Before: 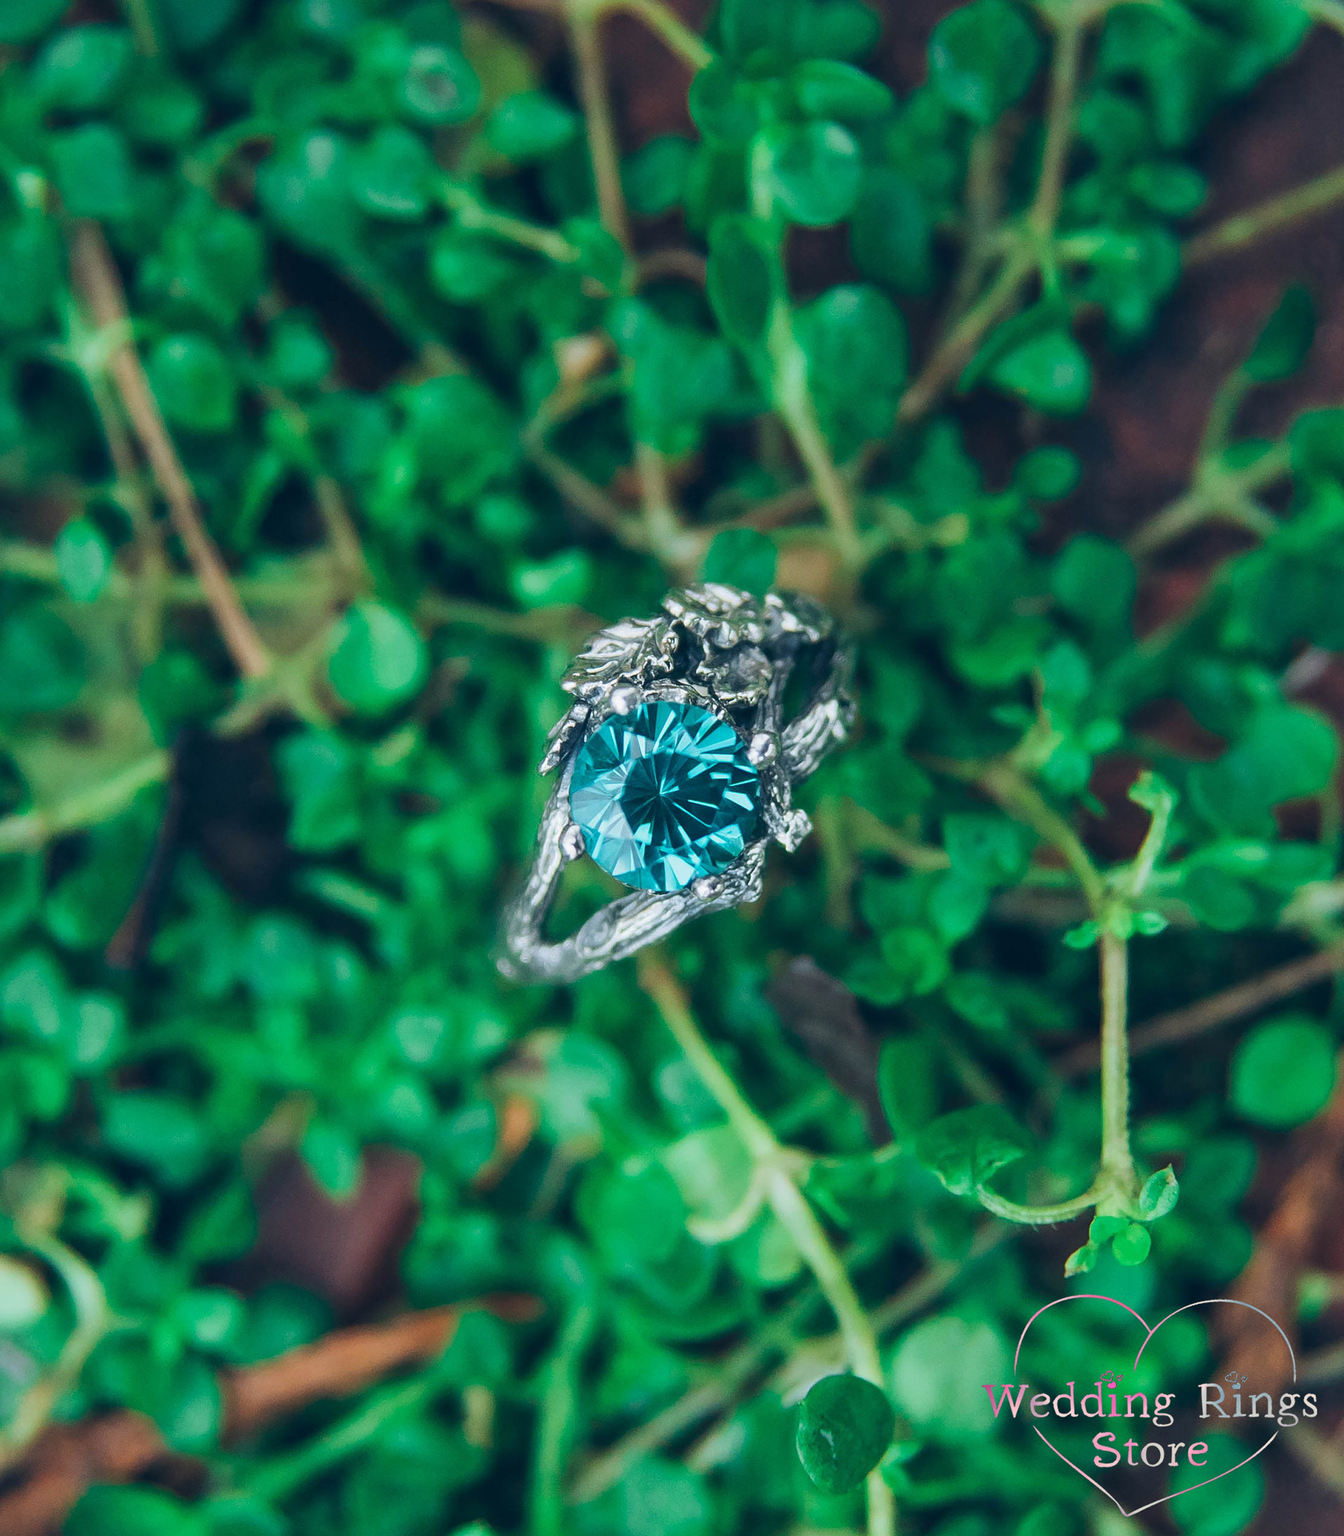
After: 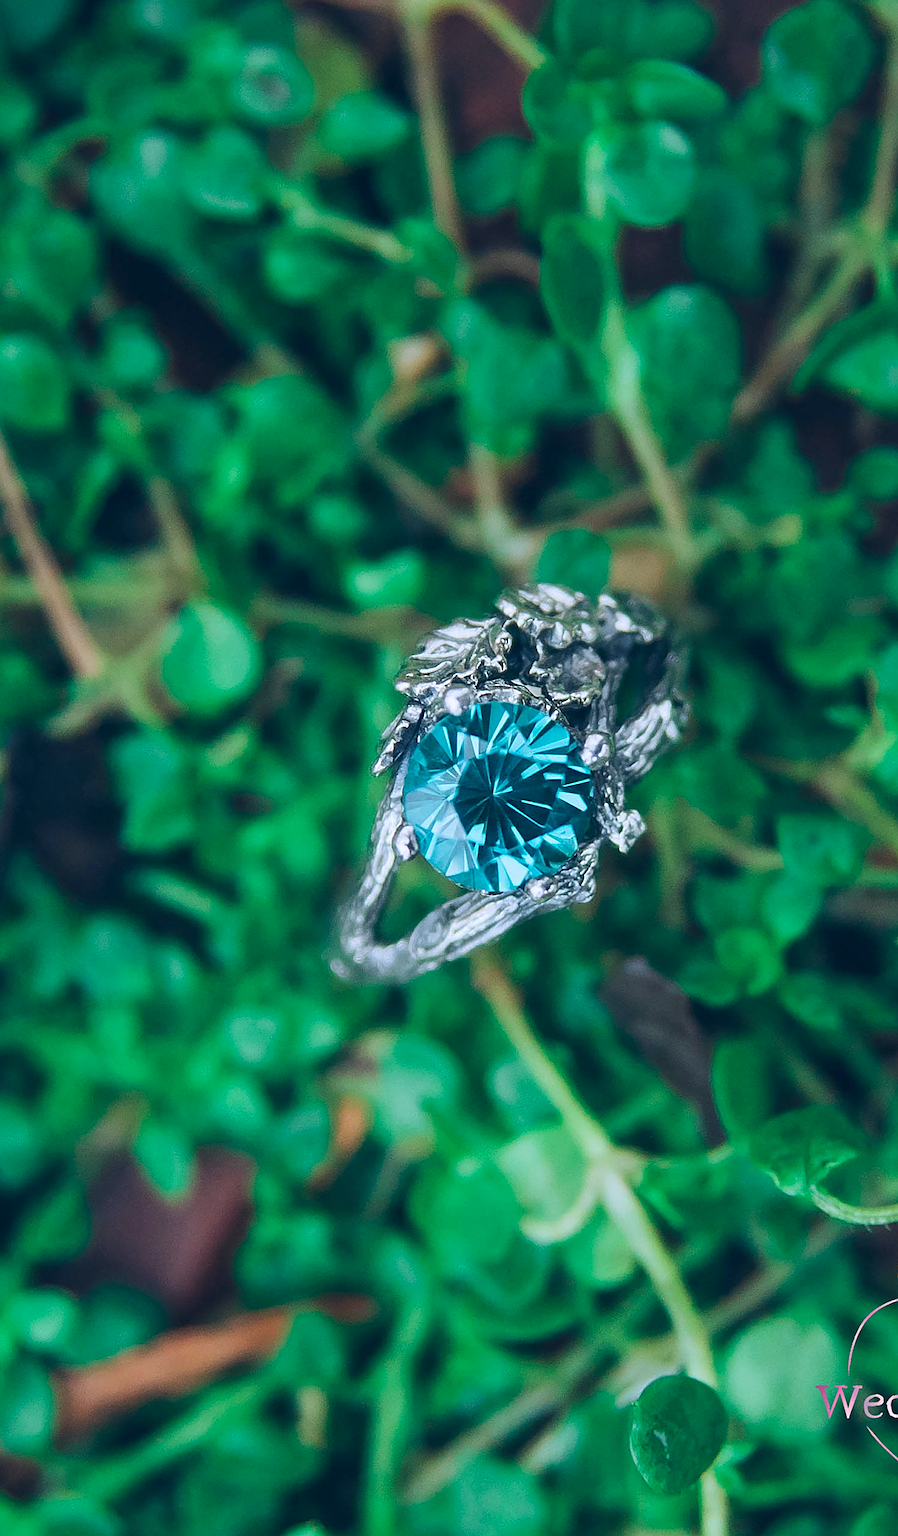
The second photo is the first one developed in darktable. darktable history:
color calibration: illuminant as shot in camera, x 0.358, y 0.373, temperature 4628.91 K, saturation algorithm version 1 (2020)
sharpen: on, module defaults
crop and rotate: left 12.439%, right 20.737%
